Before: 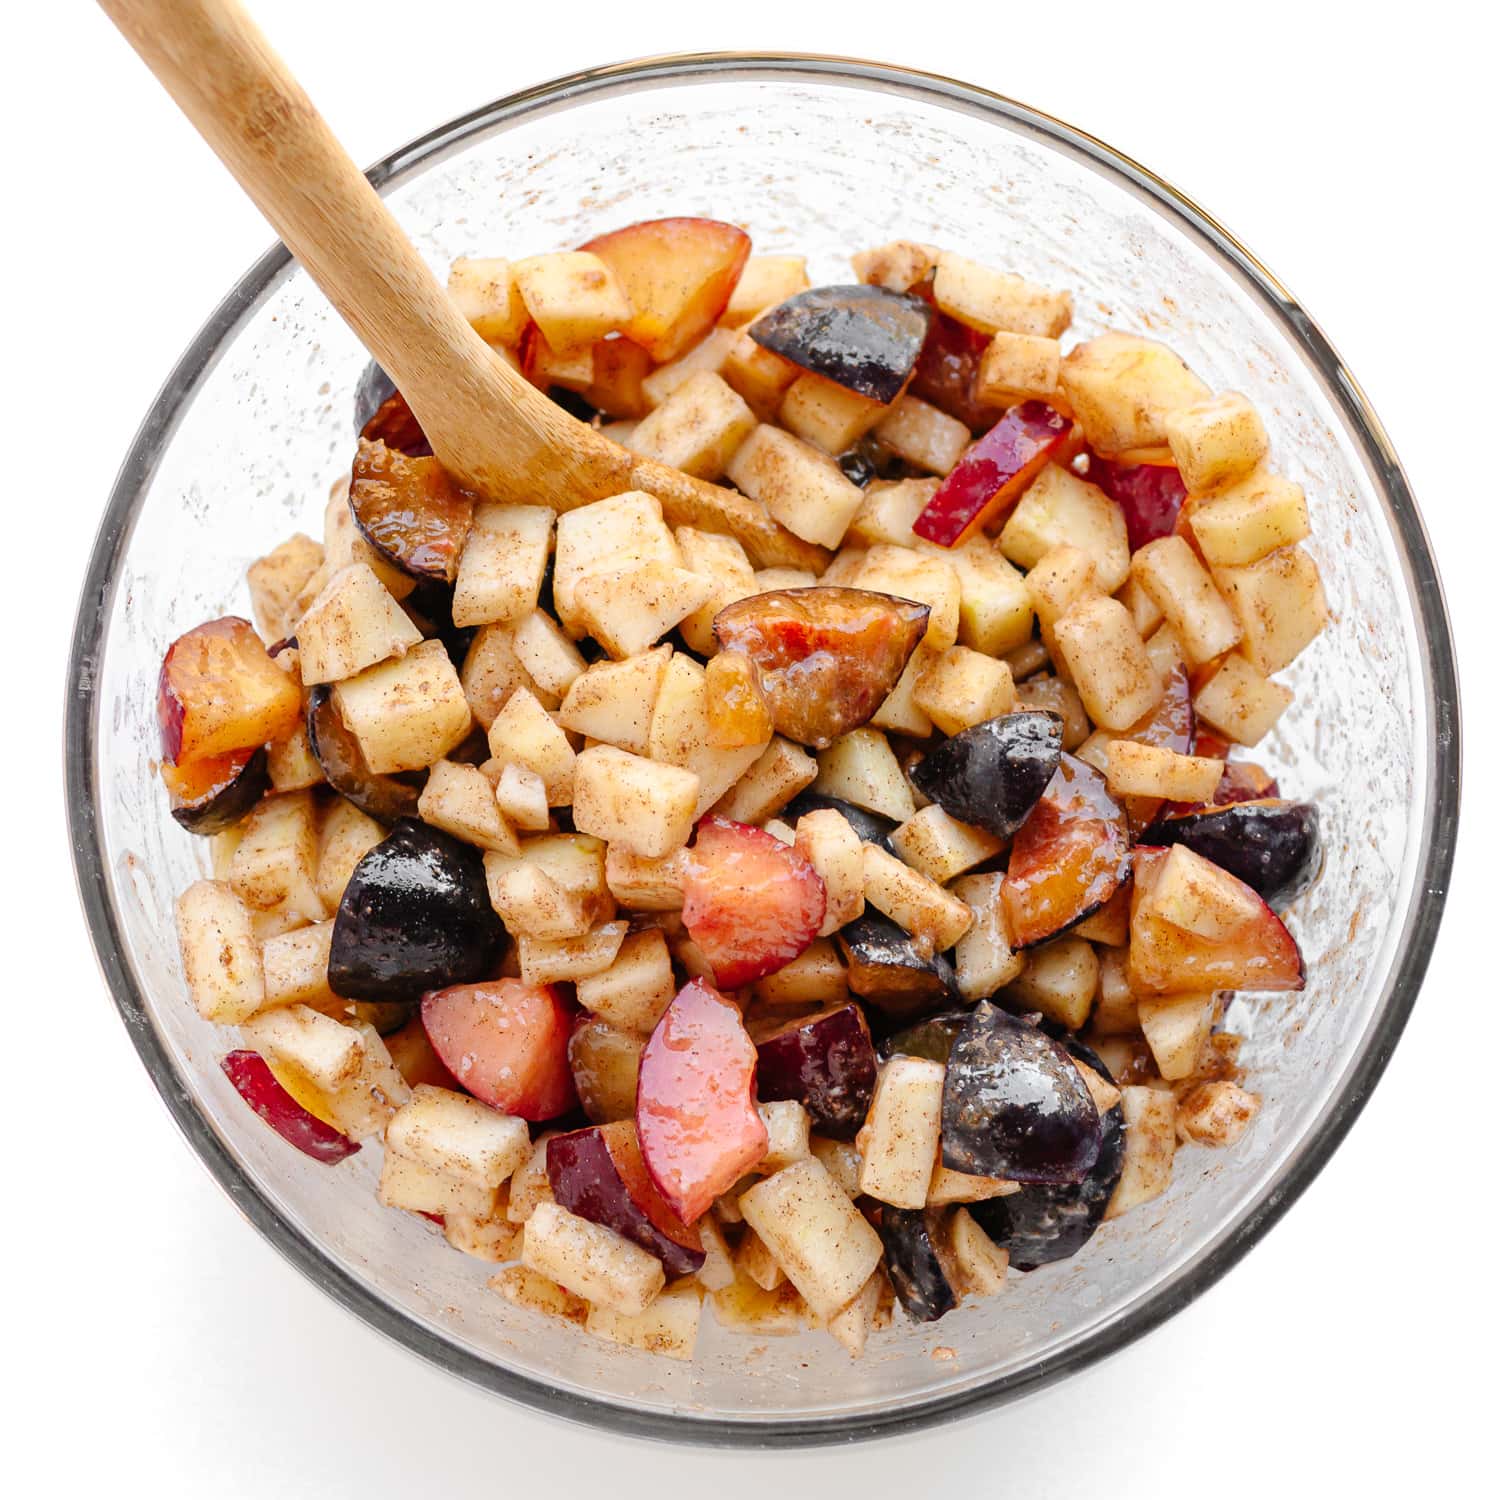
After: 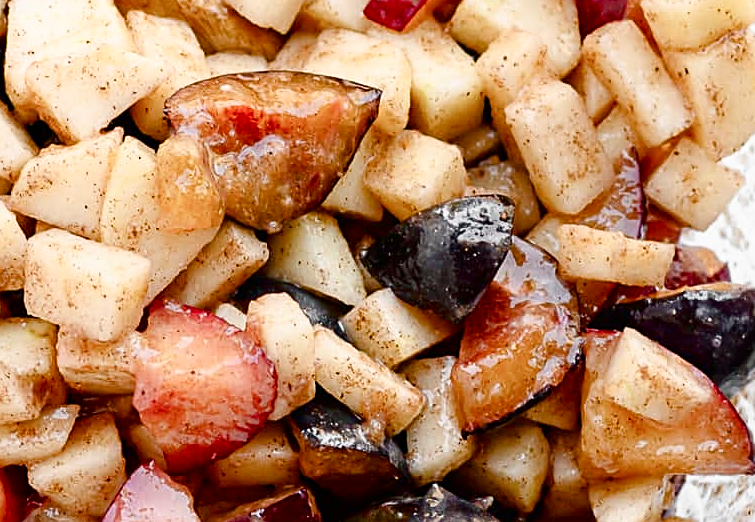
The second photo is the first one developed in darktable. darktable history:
sharpen: on, module defaults
crop: left 36.604%, top 34.431%, right 13.005%, bottom 30.58%
color balance rgb: shadows lift › chroma 2.035%, shadows lift › hue 217.04°, perceptual saturation grading › global saturation 20%, perceptual saturation grading › highlights -49.281%, perceptual saturation grading › shadows 26.005%
shadows and highlights: shadows -64.03, white point adjustment -5.38, highlights 60.37
